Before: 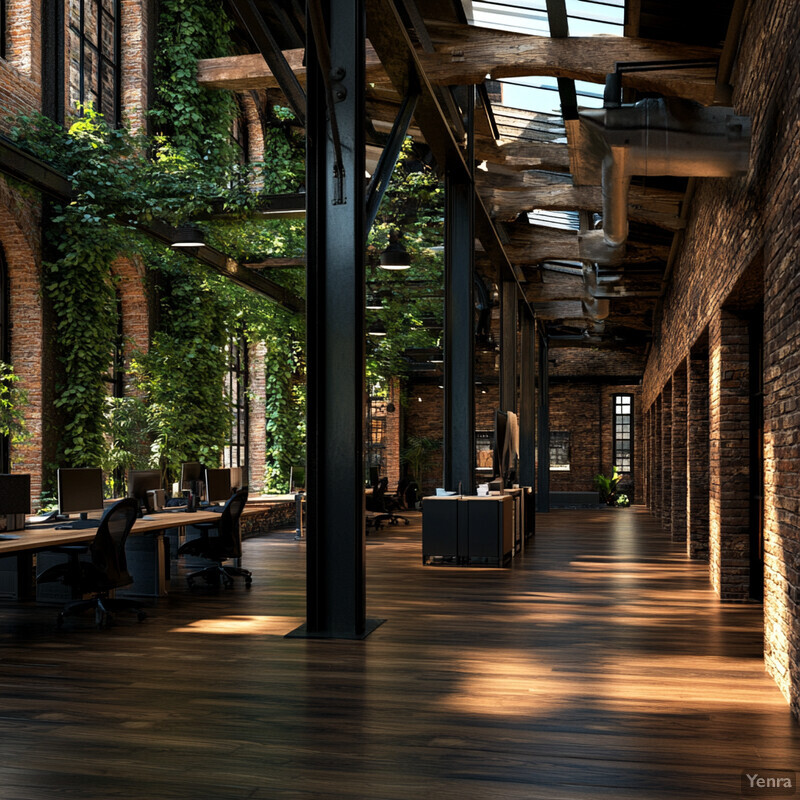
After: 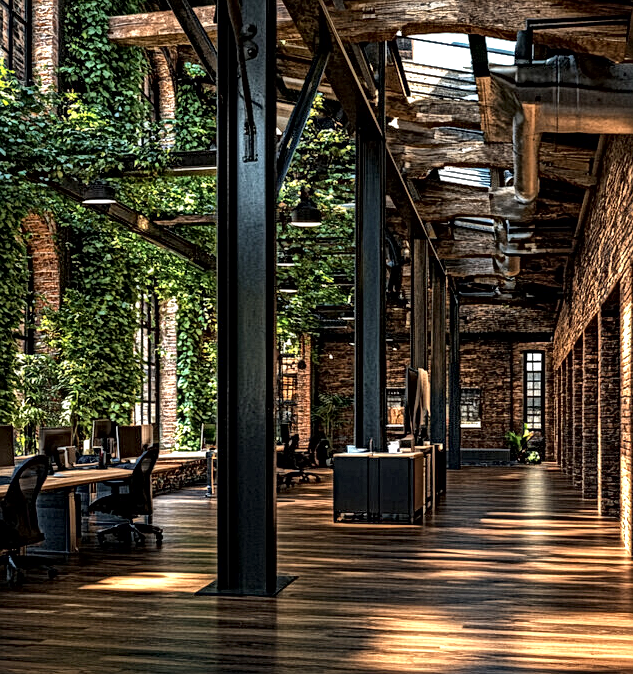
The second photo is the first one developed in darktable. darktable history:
crop: left 11.225%, top 5.381%, right 9.565%, bottom 10.314%
local contrast: mode bilateral grid, contrast 20, coarseness 3, detail 300%, midtone range 0.2
exposure: black level correction 0.001, exposure 0.5 EV, compensate exposure bias true, compensate highlight preservation false
